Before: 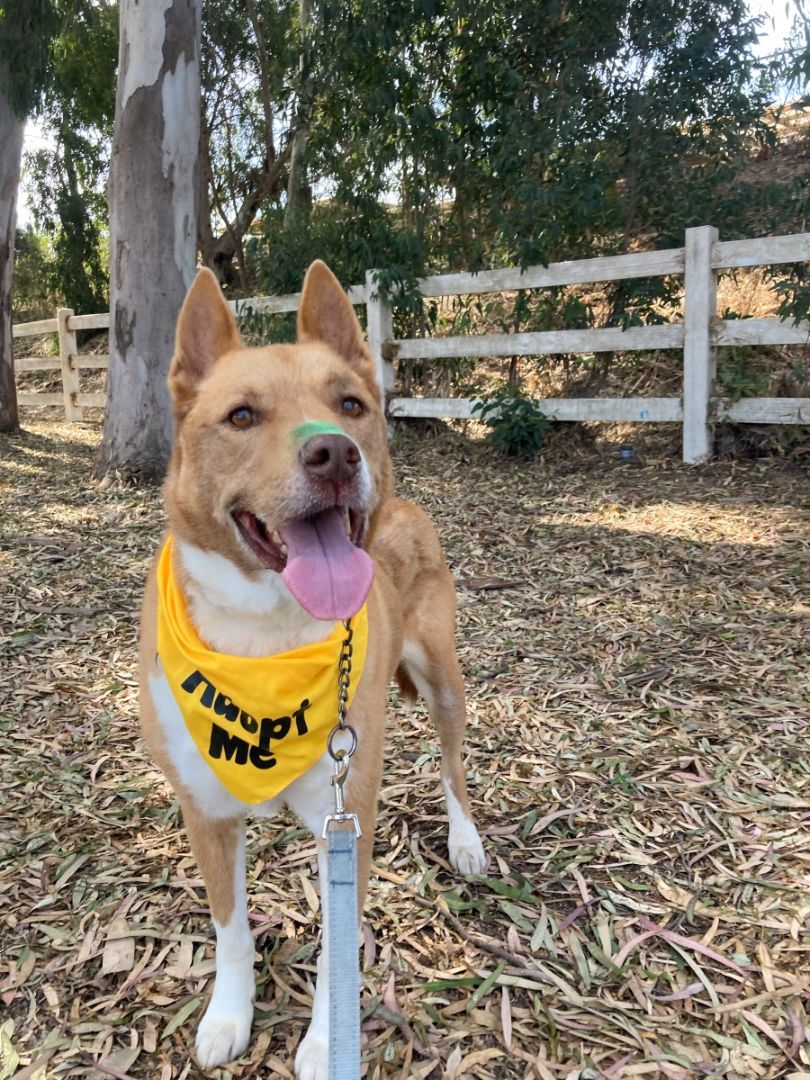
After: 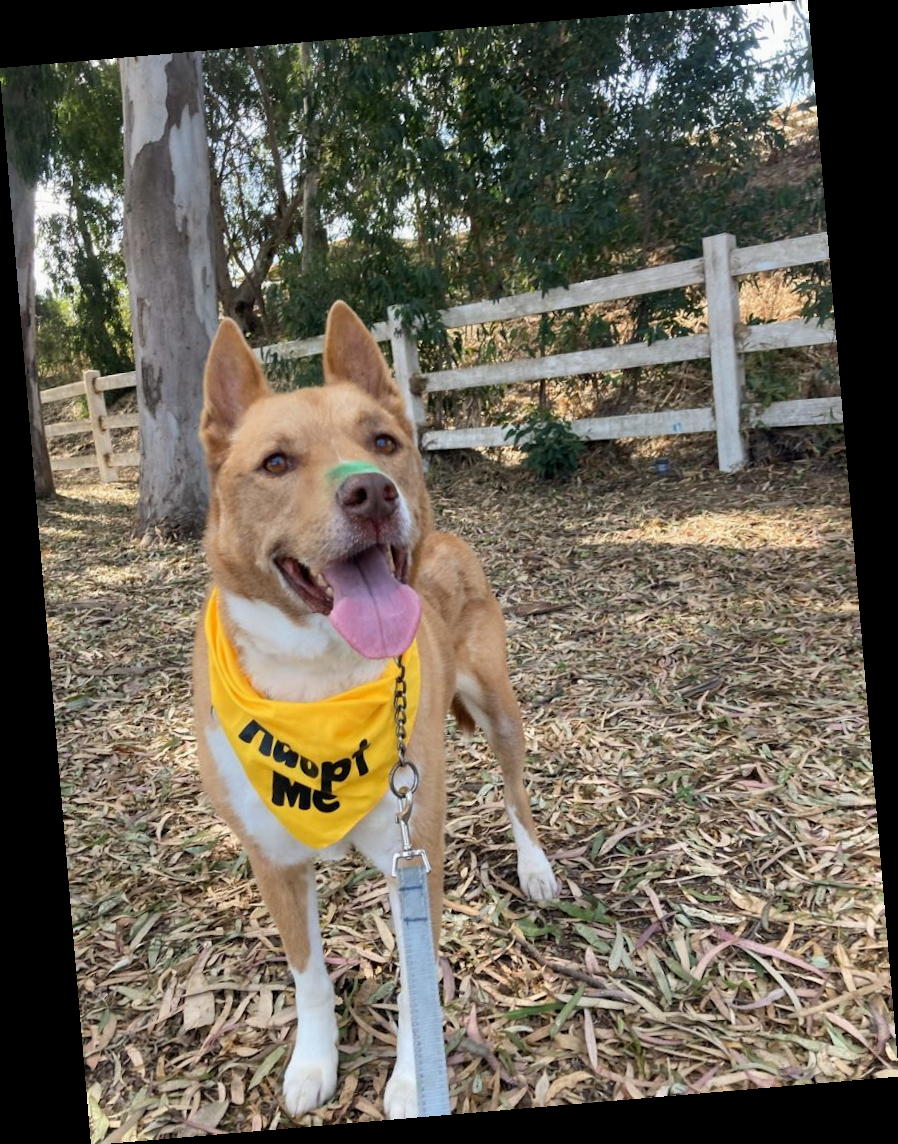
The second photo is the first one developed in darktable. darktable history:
rotate and perspective: rotation -4.86°, automatic cropping off
exposure: exposure -0.048 EV, compensate highlight preservation false
